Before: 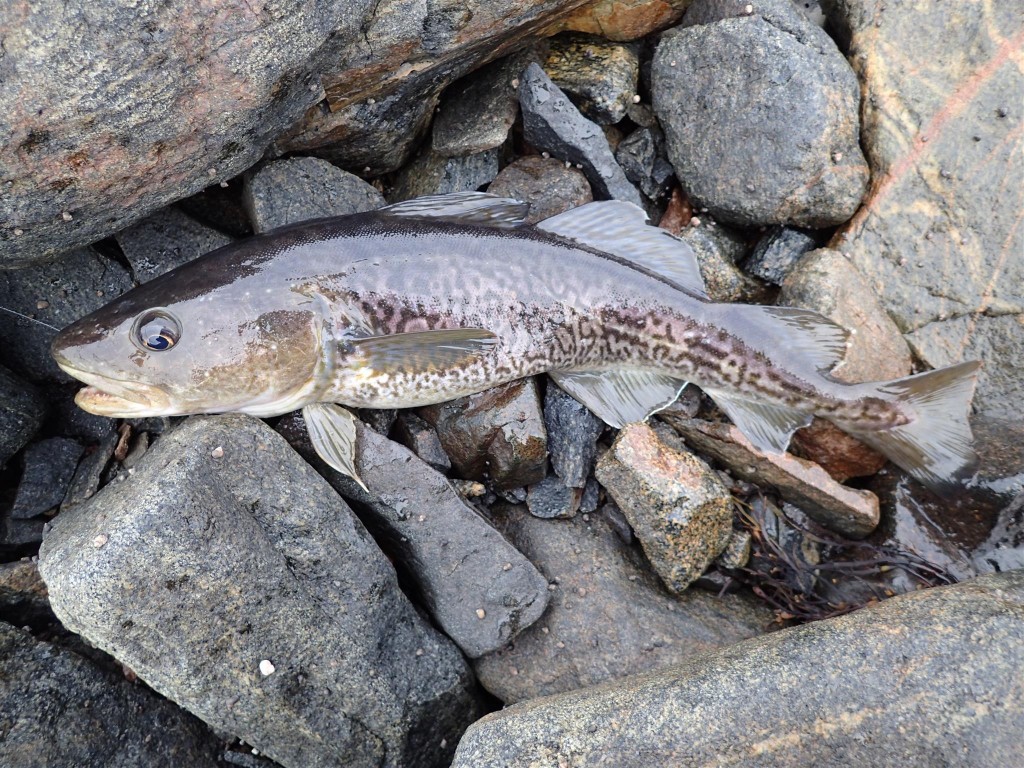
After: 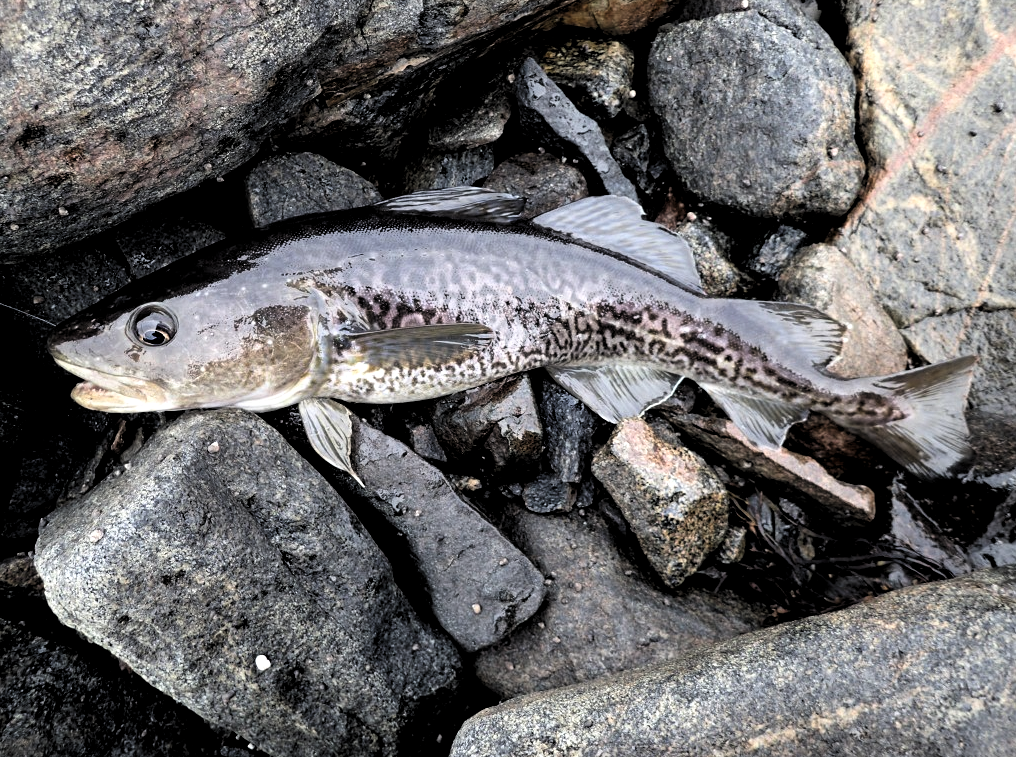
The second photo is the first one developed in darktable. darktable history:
filmic rgb: middle gray luminance 8.8%, black relative exposure -6.34 EV, white relative exposure 2.71 EV, target black luminance 0%, hardness 4.75, latitude 73.71%, contrast 1.332, shadows ↔ highlights balance 9.97%, iterations of high-quality reconstruction 0
levels: levels [0.101, 0.578, 0.953]
crop: left 0.485%, top 0.765%, right 0.236%, bottom 0.543%
